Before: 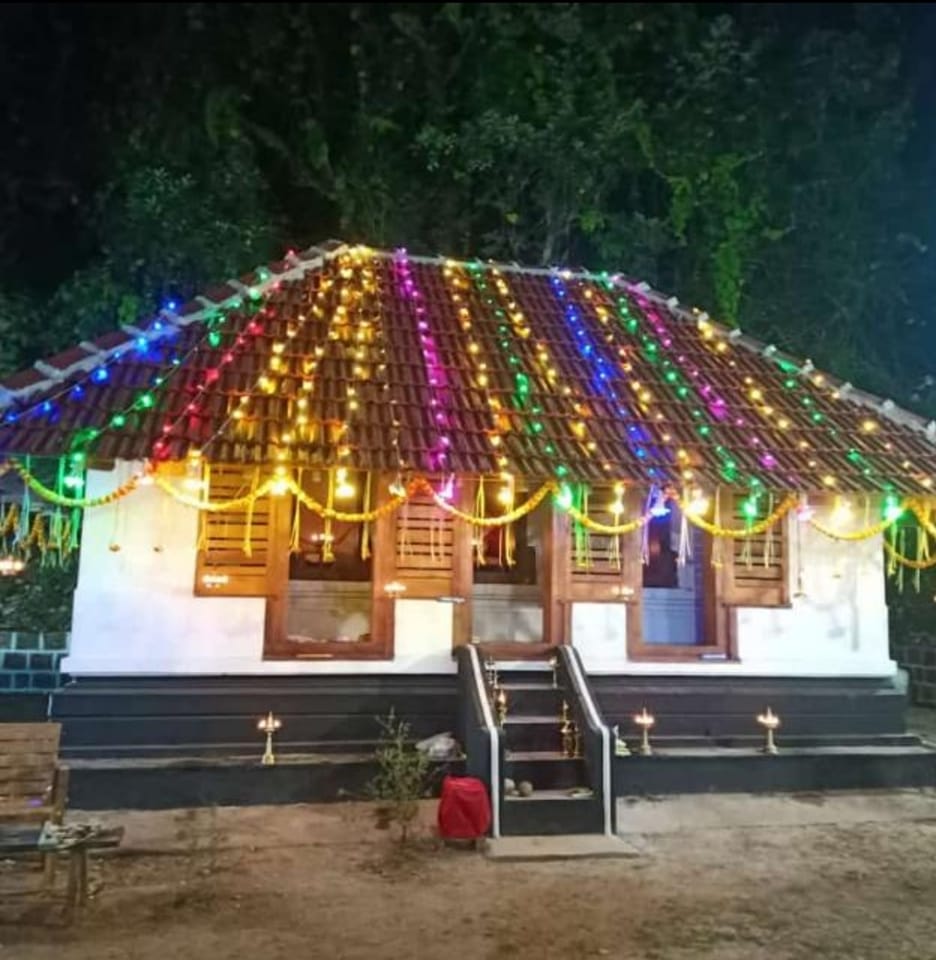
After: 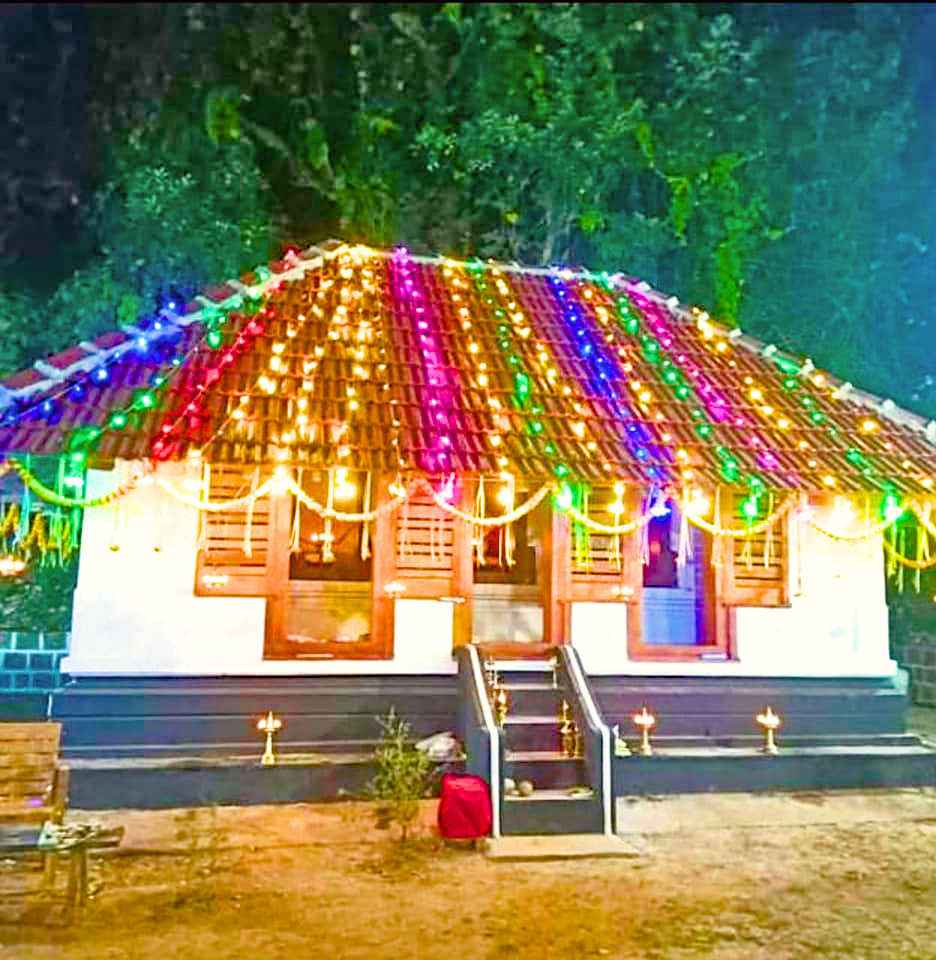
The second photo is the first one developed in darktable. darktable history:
filmic rgb: black relative exposure -14.1 EV, white relative exposure 3.38 EV, hardness 7.84, contrast 0.991
exposure: exposure 1.223 EV, compensate highlight preservation false
haze removal: compatibility mode true, adaptive false
color balance rgb: linear chroma grading › shadows 10.617%, linear chroma grading › highlights 11.001%, linear chroma grading › global chroma 14.351%, linear chroma grading › mid-tones 14.828%, perceptual saturation grading › global saturation 36.85%, perceptual saturation grading › shadows 34.98%
shadows and highlights: shadows 37.48, highlights -28.11, soften with gaussian
color correction: highlights a* -1.12, highlights b* 4.63, shadows a* 3.57
tone equalizer: -8 EV 1 EV, -7 EV 0.993 EV, -6 EV 0.963 EV, -5 EV 0.972 EV, -4 EV 0.998 EV, -3 EV 0.718 EV, -2 EV 0.489 EV, -1 EV 0.257 EV, mask exposure compensation -0.495 EV
sharpen: on, module defaults
